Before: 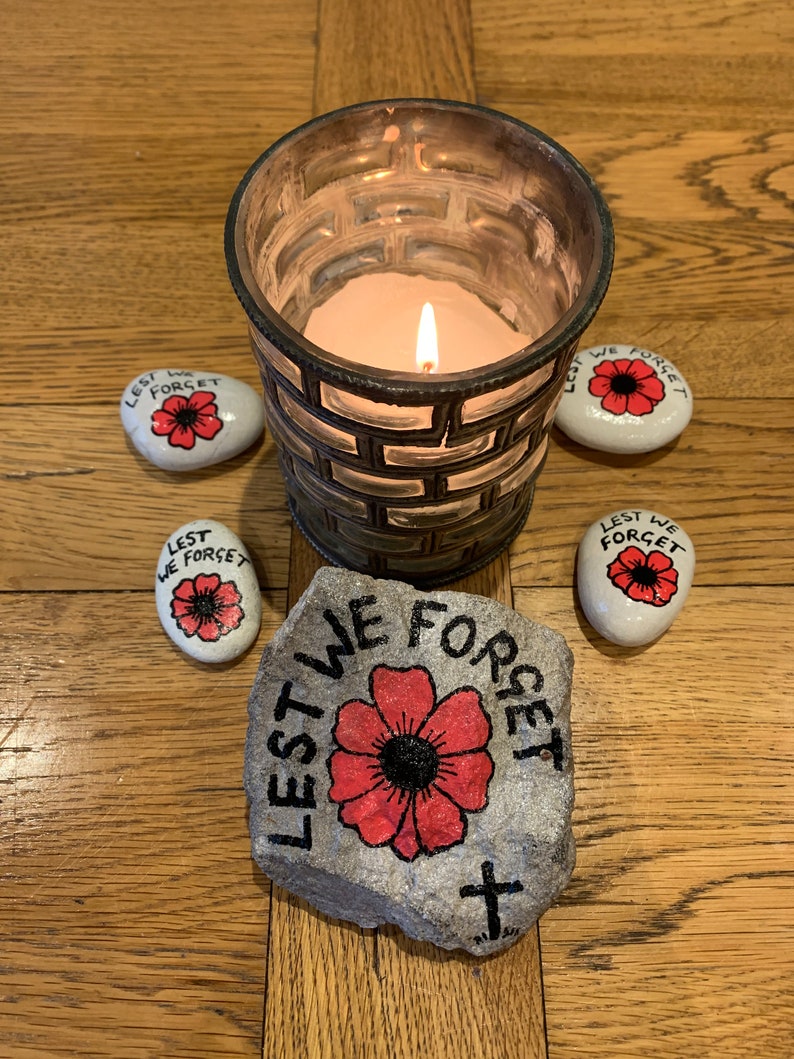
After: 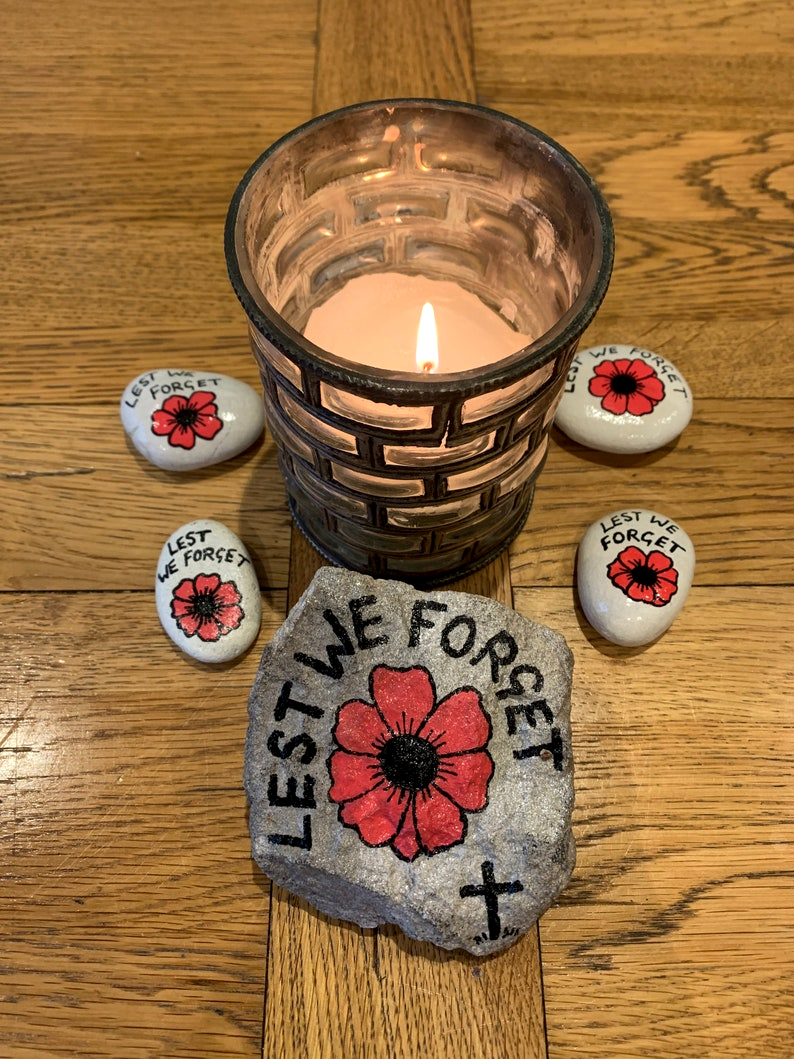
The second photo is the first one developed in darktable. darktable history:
local contrast: highlights 106%, shadows 100%, detail 119%, midtone range 0.2
